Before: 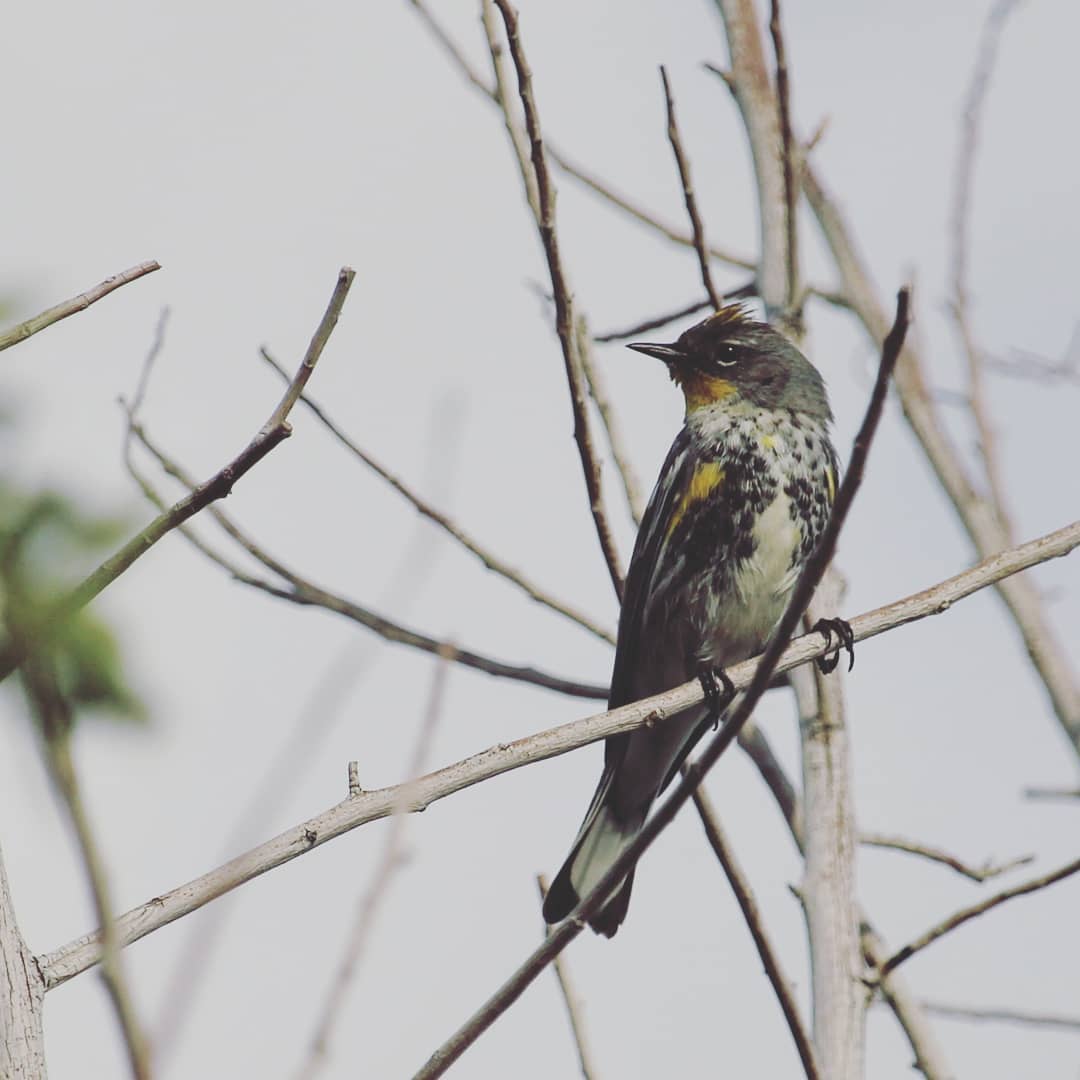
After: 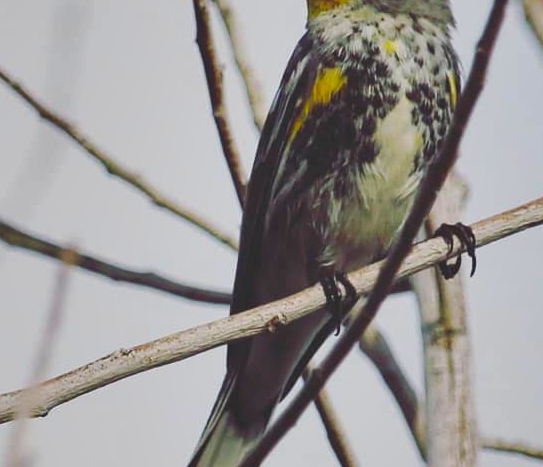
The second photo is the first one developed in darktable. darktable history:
color balance rgb: linear chroma grading › global chroma 15%, perceptual saturation grading › global saturation 30%
shadows and highlights: soften with gaussian
crop: left 35.03%, top 36.625%, right 14.663%, bottom 20.057%
